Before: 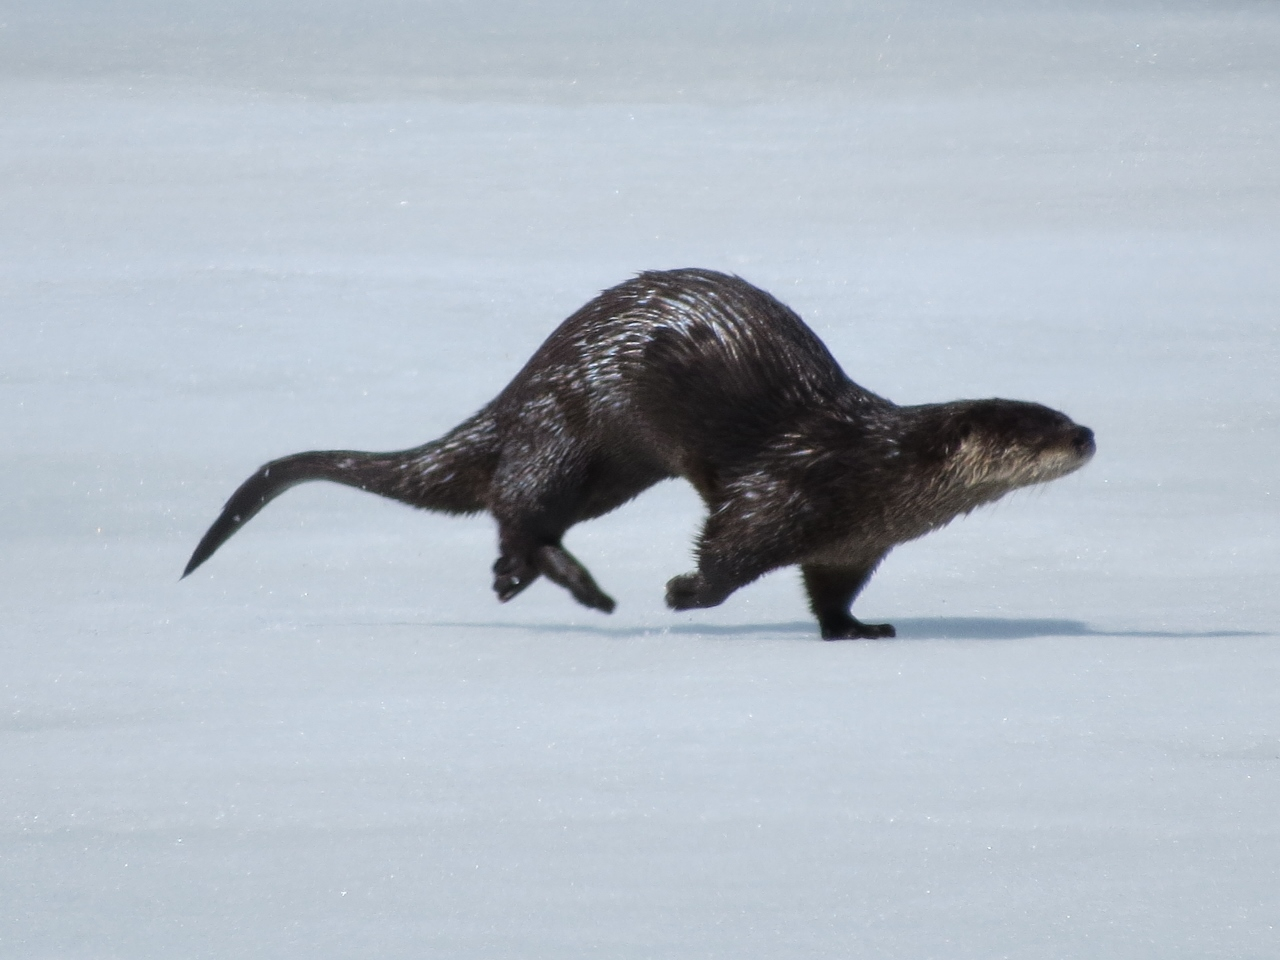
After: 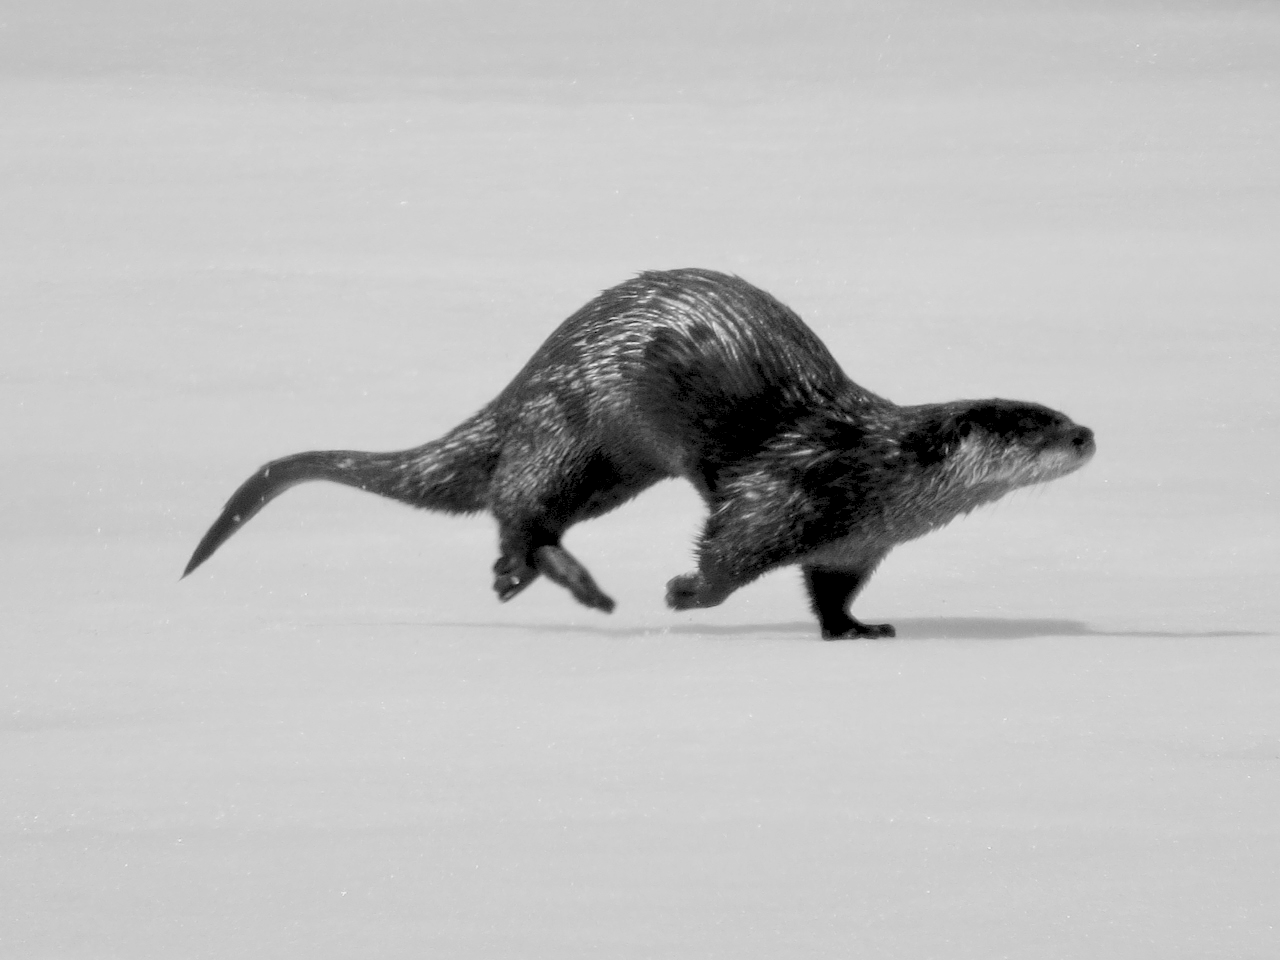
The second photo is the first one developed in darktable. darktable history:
monochrome: a 30.25, b 92.03
white balance: red 0.98, blue 1.034
levels: levels [0.093, 0.434, 0.988]
